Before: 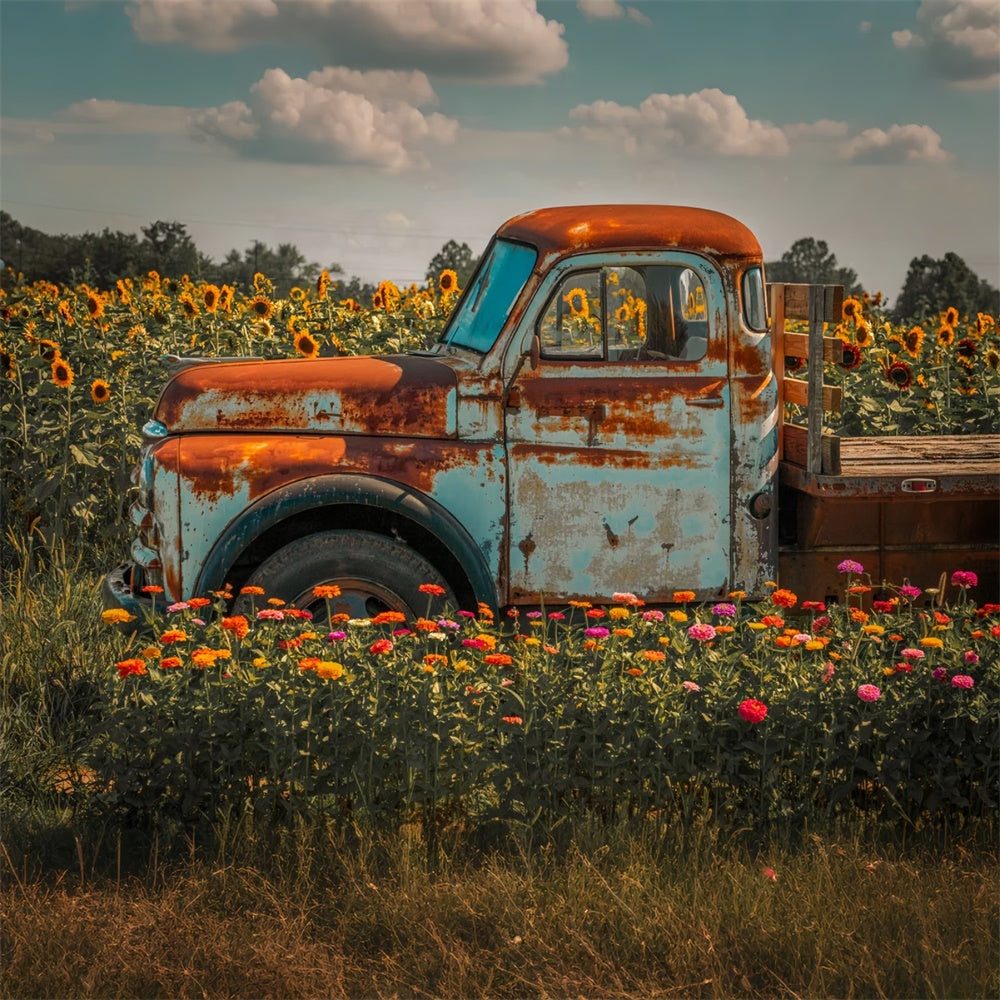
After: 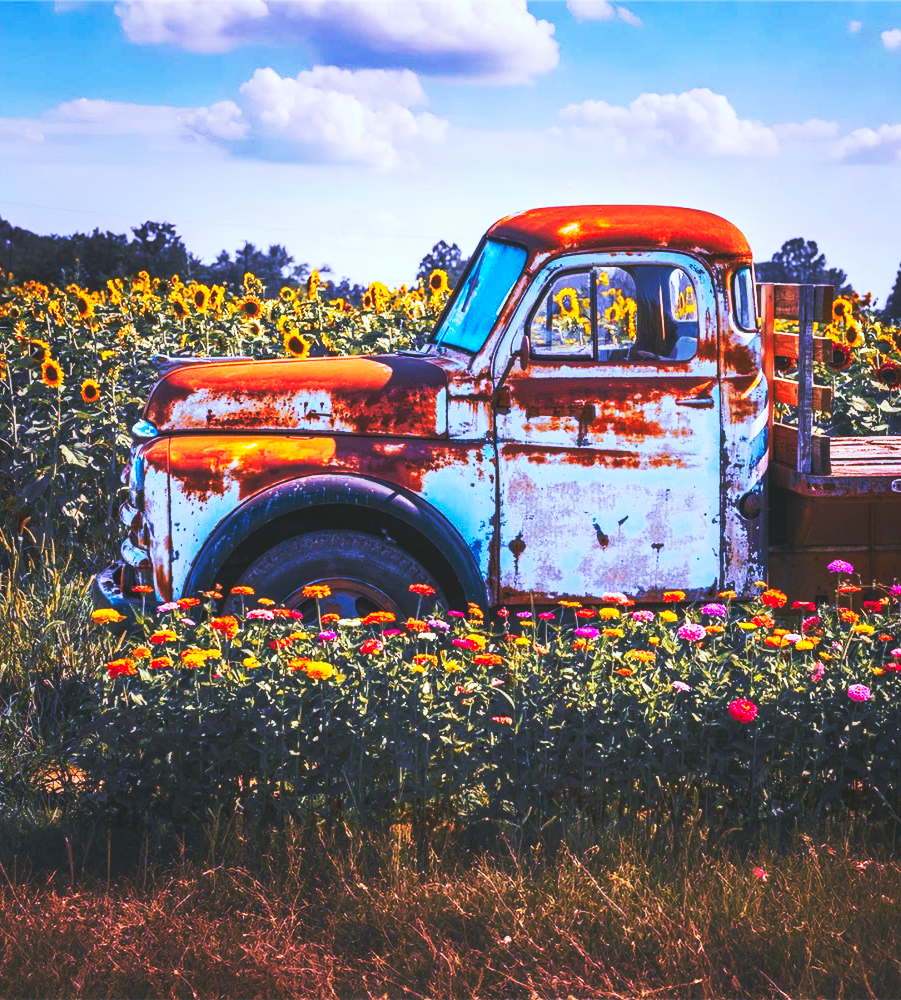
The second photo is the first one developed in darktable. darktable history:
white balance: red 0.98, blue 1.61
color correction: highlights a* -6.69, highlights b* 0.49
velvia: strength 45%
crop and rotate: left 1.088%, right 8.807%
base curve: curves: ch0 [(0, 0.015) (0.085, 0.116) (0.134, 0.298) (0.19, 0.545) (0.296, 0.764) (0.599, 0.982) (1, 1)], preserve colors none
